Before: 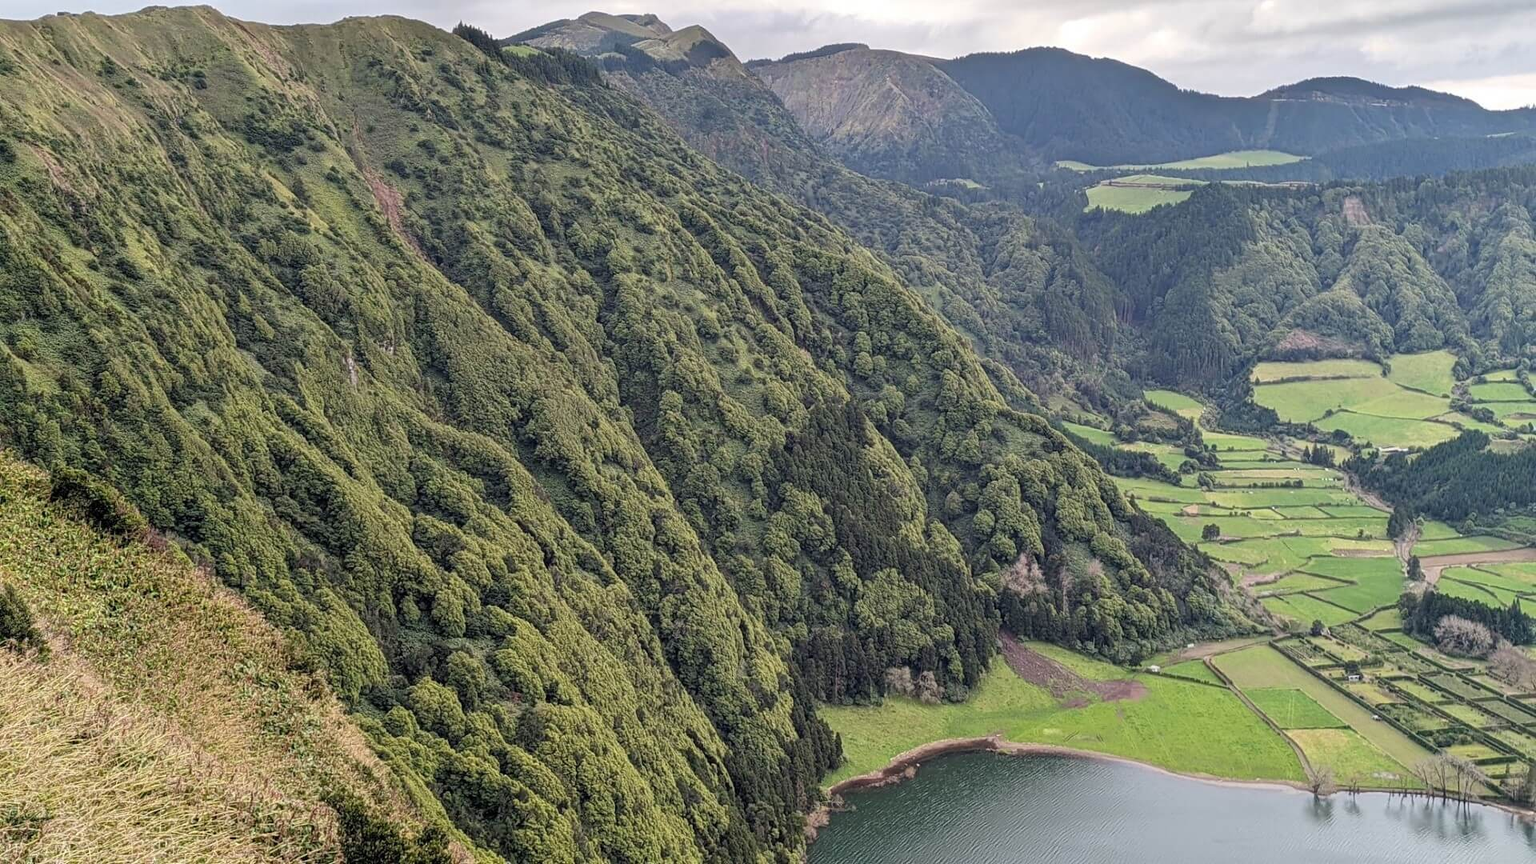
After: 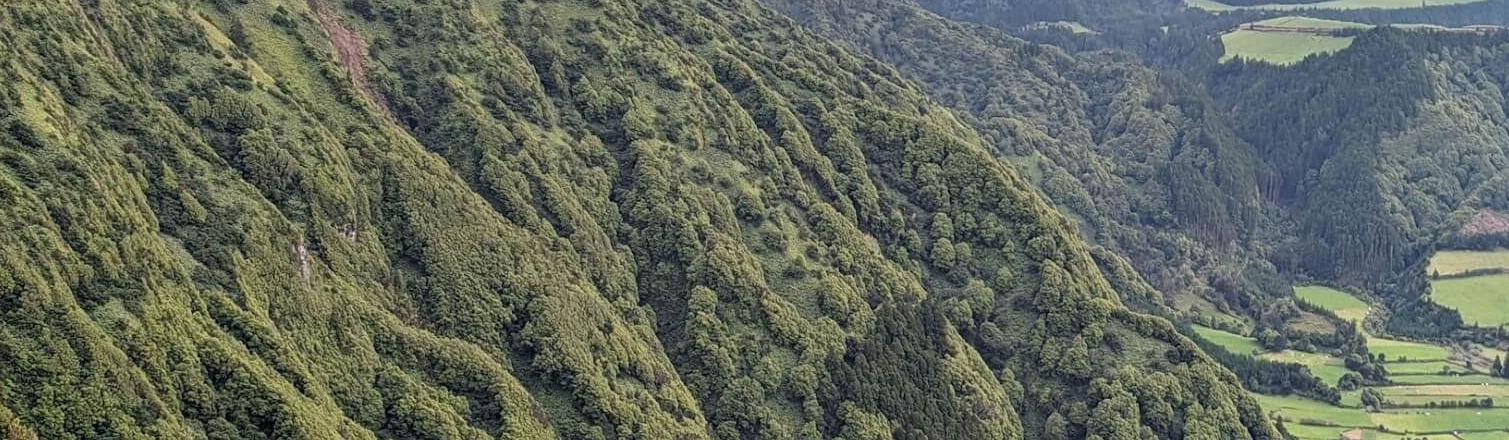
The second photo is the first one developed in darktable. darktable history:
crop: left 7.109%, top 18.76%, right 14.273%, bottom 40.454%
